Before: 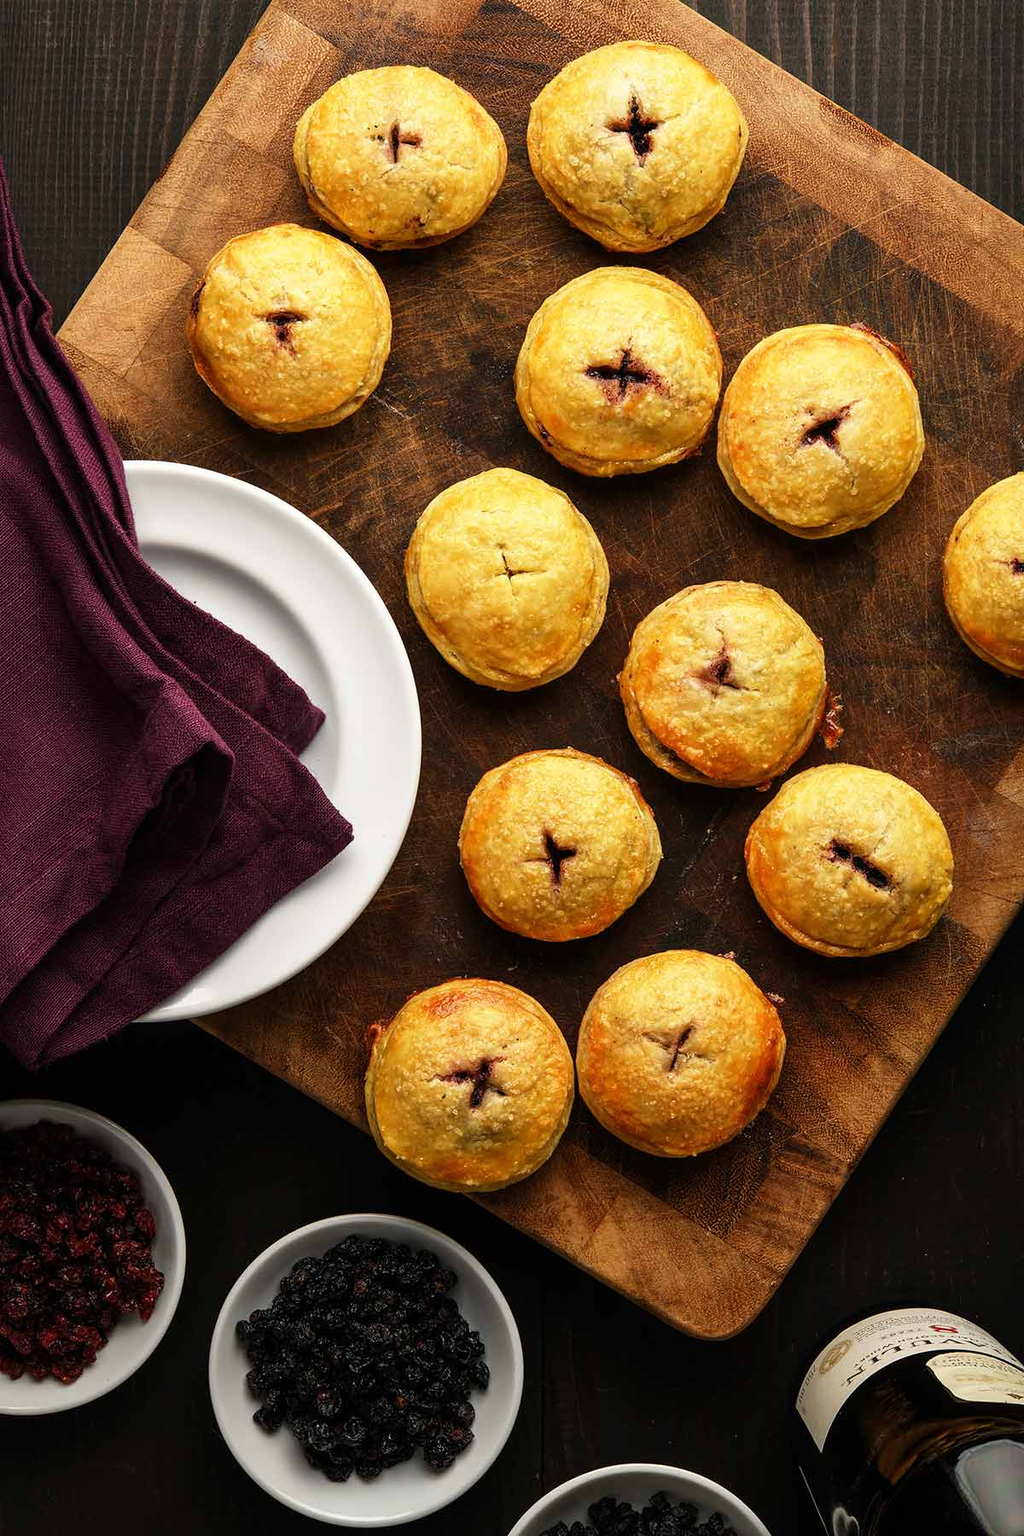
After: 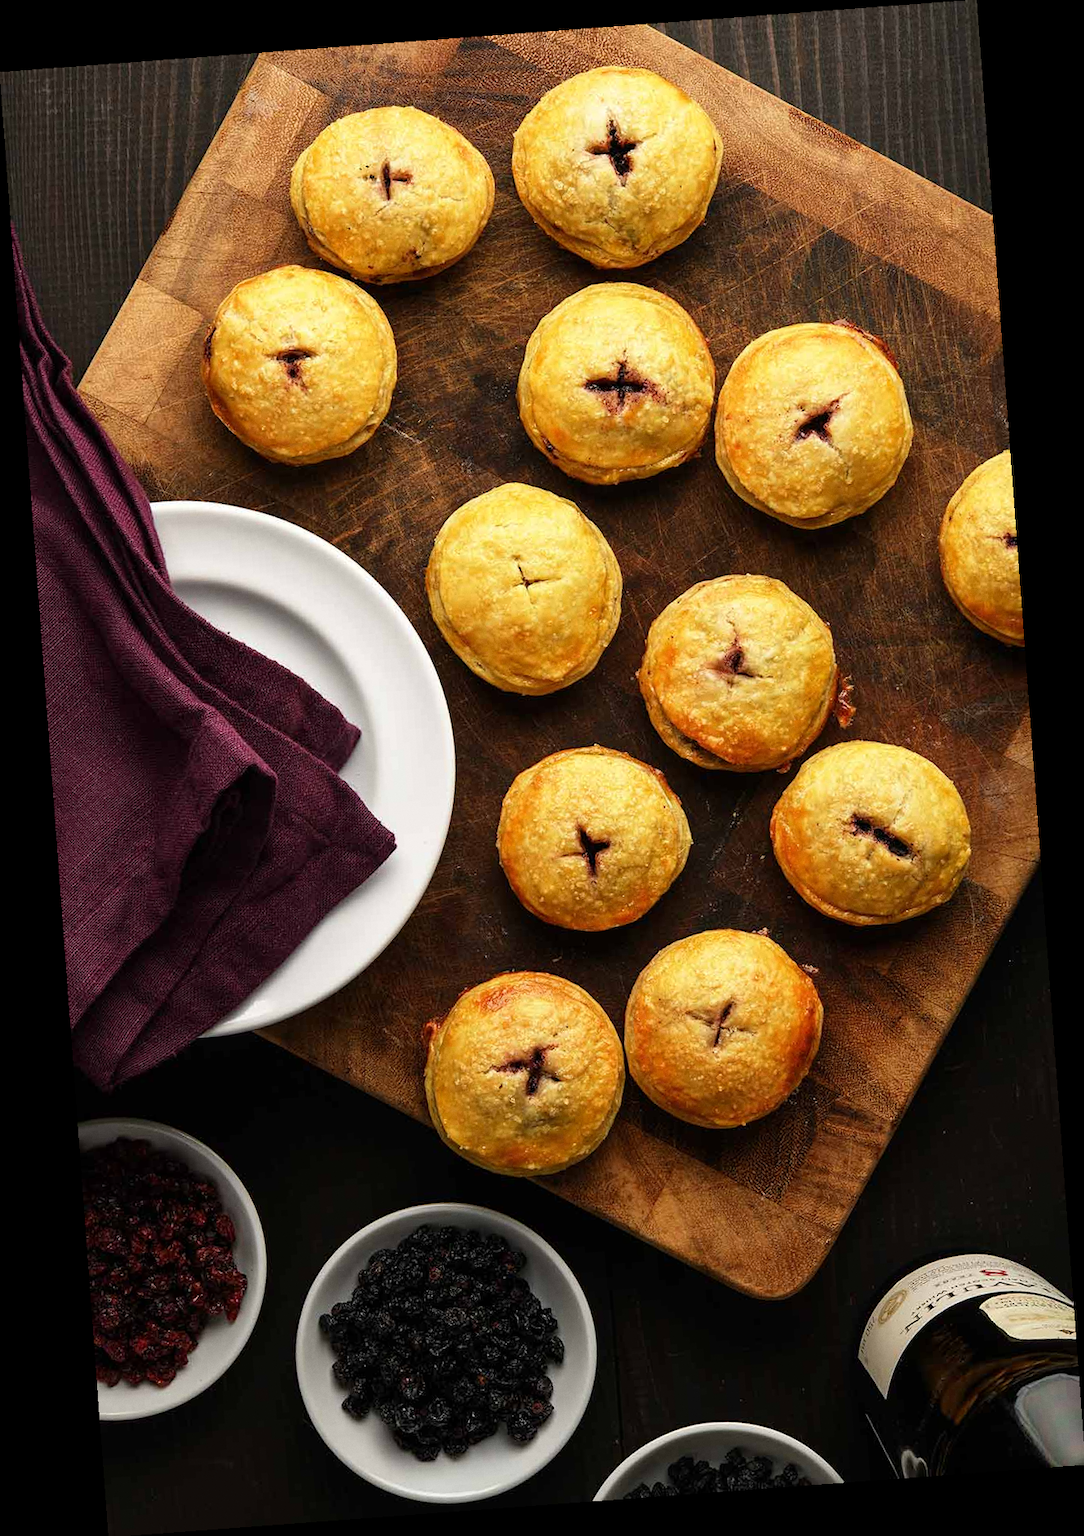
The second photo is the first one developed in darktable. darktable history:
rotate and perspective: rotation -4.25°, automatic cropping off
grain: coarseness 0.09 ISO, strength 10%
